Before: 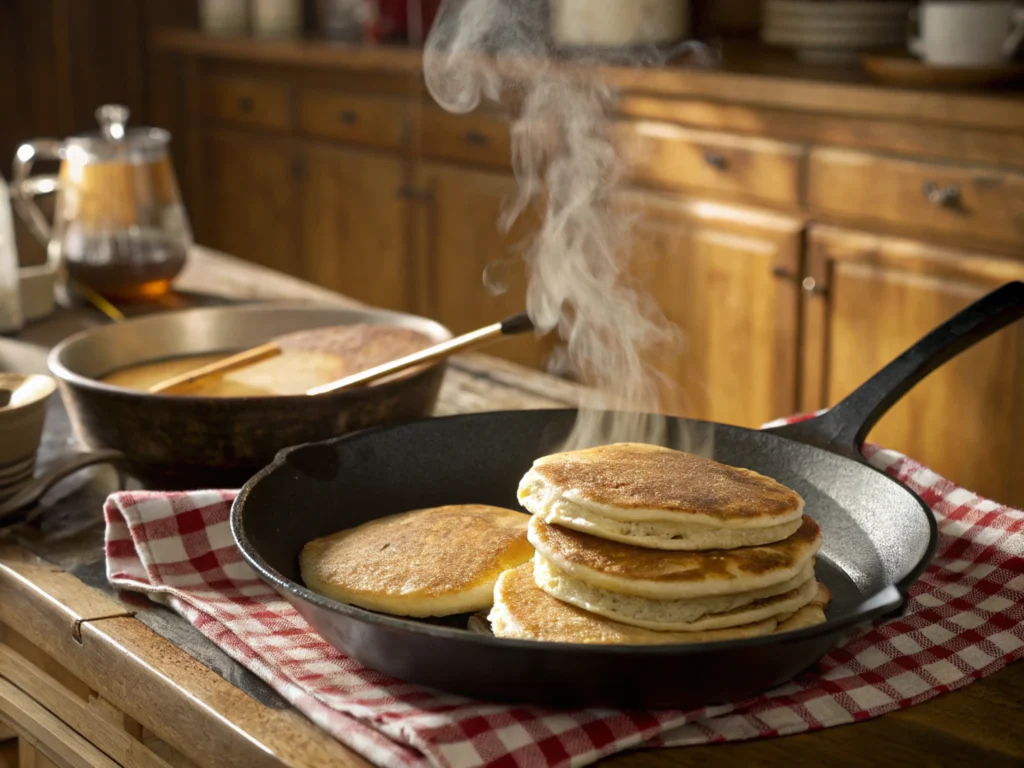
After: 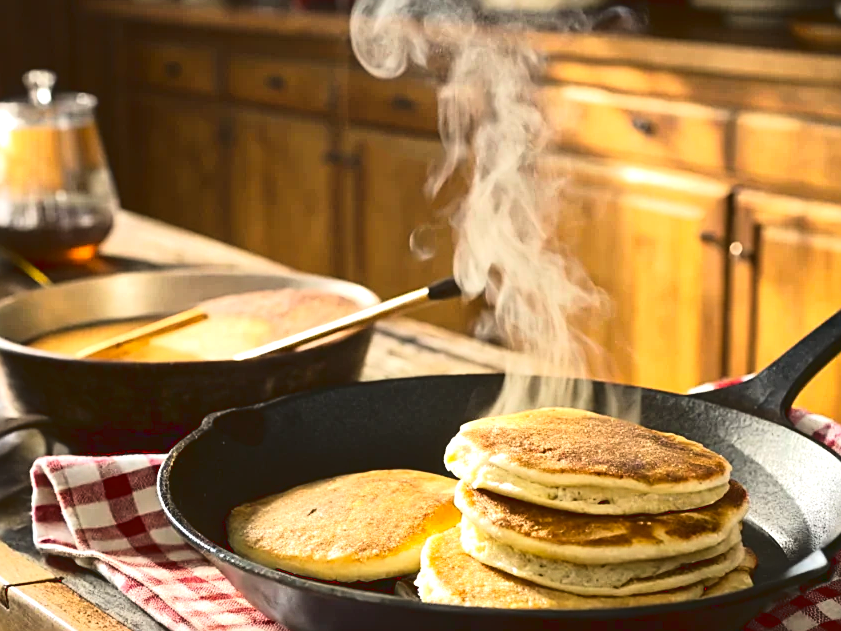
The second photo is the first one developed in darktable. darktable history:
contrast brightness saturation: contrast 0.08, saturation 0.2
crop and rotate: left 7.196%, top 4.574%, right 10.605%, bottom 13.178%
exposure: black level correction 0, exposure 0.9 EV, compensate highlight preservation false
tone curve: curves: ch0 [(0, 0.072) (0.249, 0.176) (0.518, 0.489) (0.832, 0.854) (1, 0.948)], color space Lab, linked channels, preserve colors none
sharpen: on, module defaults
